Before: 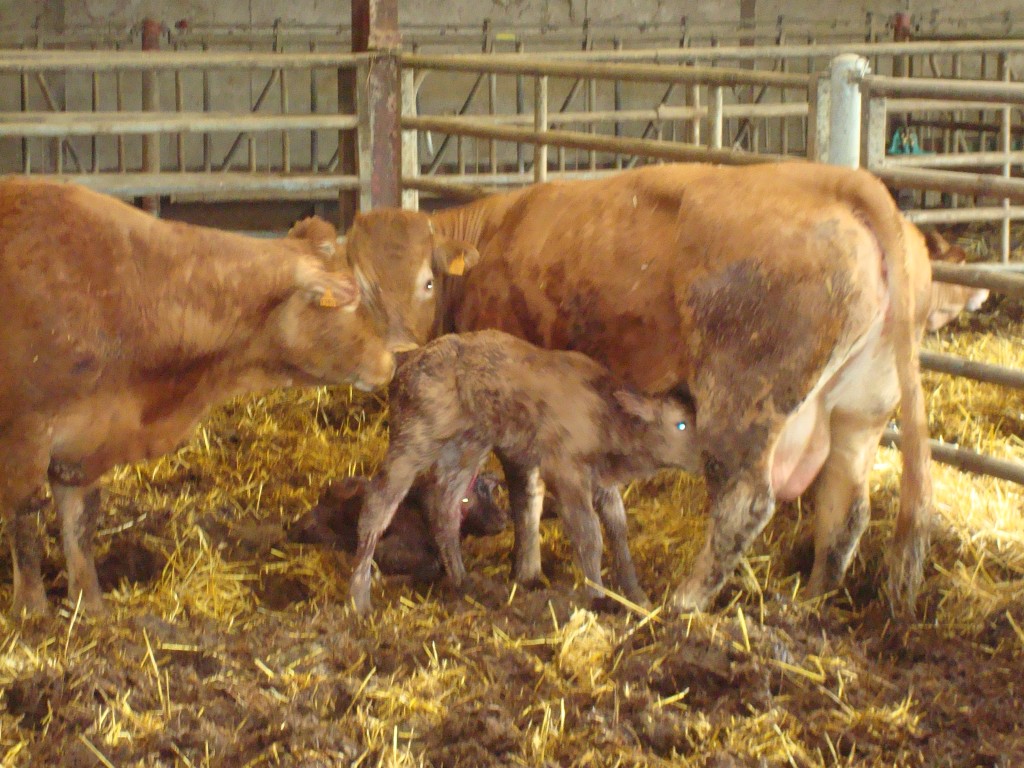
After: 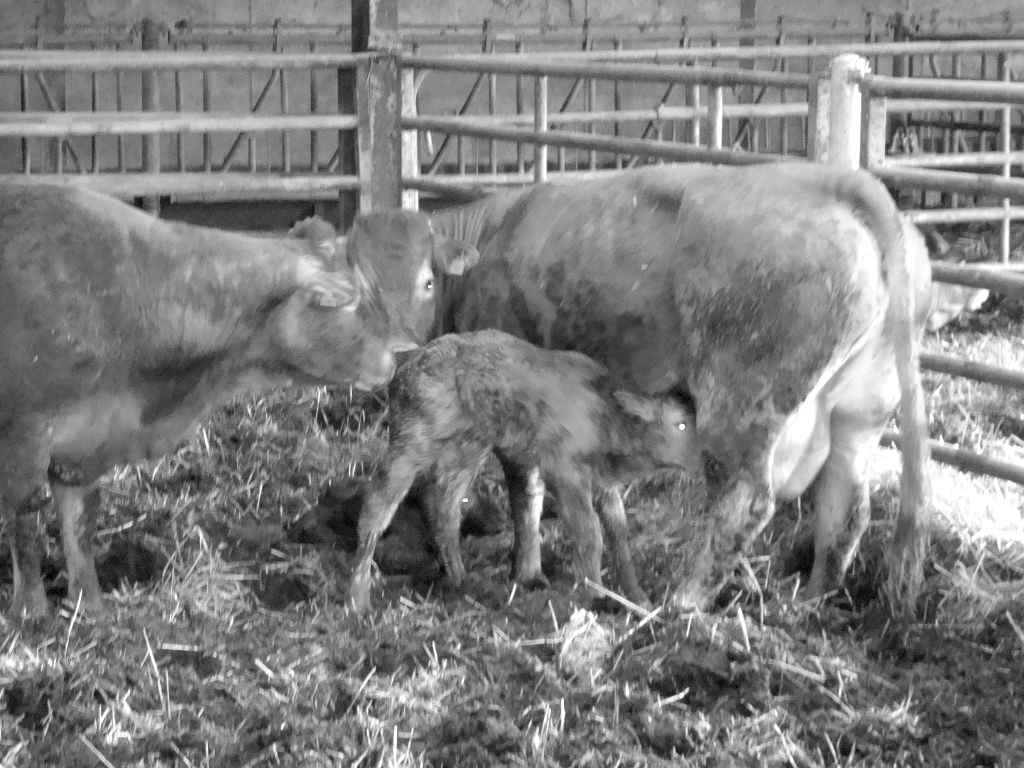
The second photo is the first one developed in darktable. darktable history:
exposure: black level correction 0.011, exposure 0.704 EV, compensate highlight preservation false
color calibration: output gray [0.18, 0.41, 0.41, 0], illuminant same as pipeline (D50), adaptation XYZ, x 0.346, y 0.357, temperature 5004.96 K
